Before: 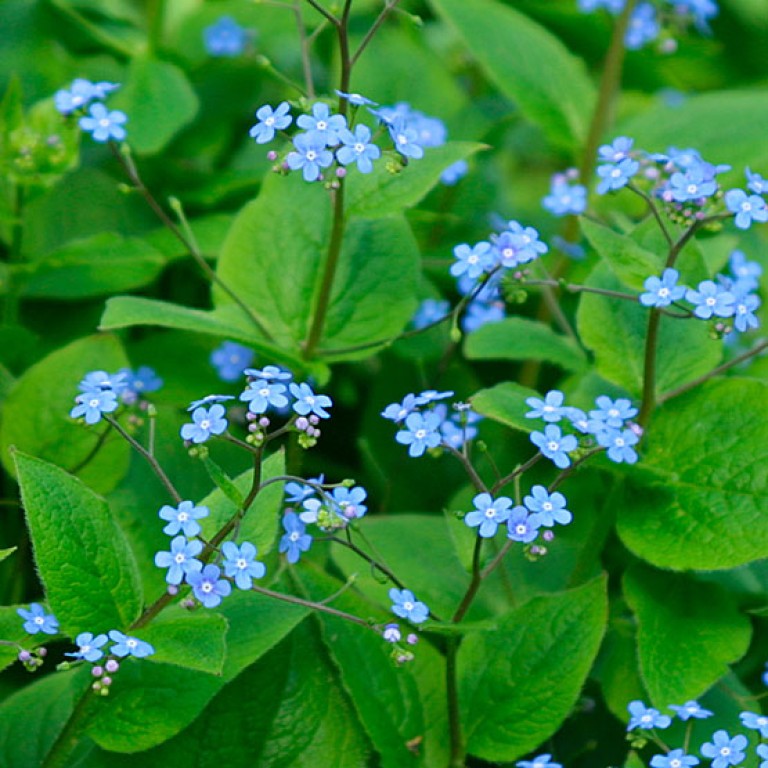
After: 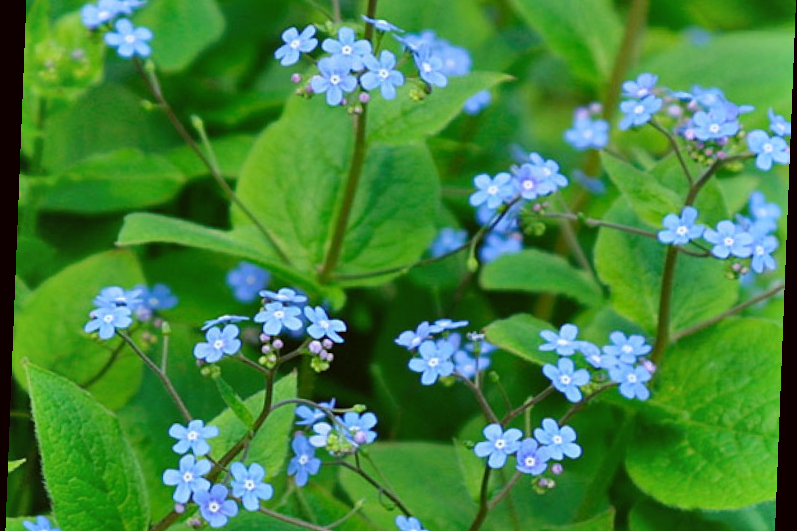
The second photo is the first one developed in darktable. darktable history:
crop: top 11.166%, bottom 22.168%
color balance: mode lift, gamma, gain (sRGB), lift [1, 1.049, 1, 1]
shadows and highlights: radius 100.41, shadows 50.55, highlights -64.36, highlights color adjustment 49.82%, soften with gaussian
rotate and perspective: rotation 2.27°, automatic cropping off
